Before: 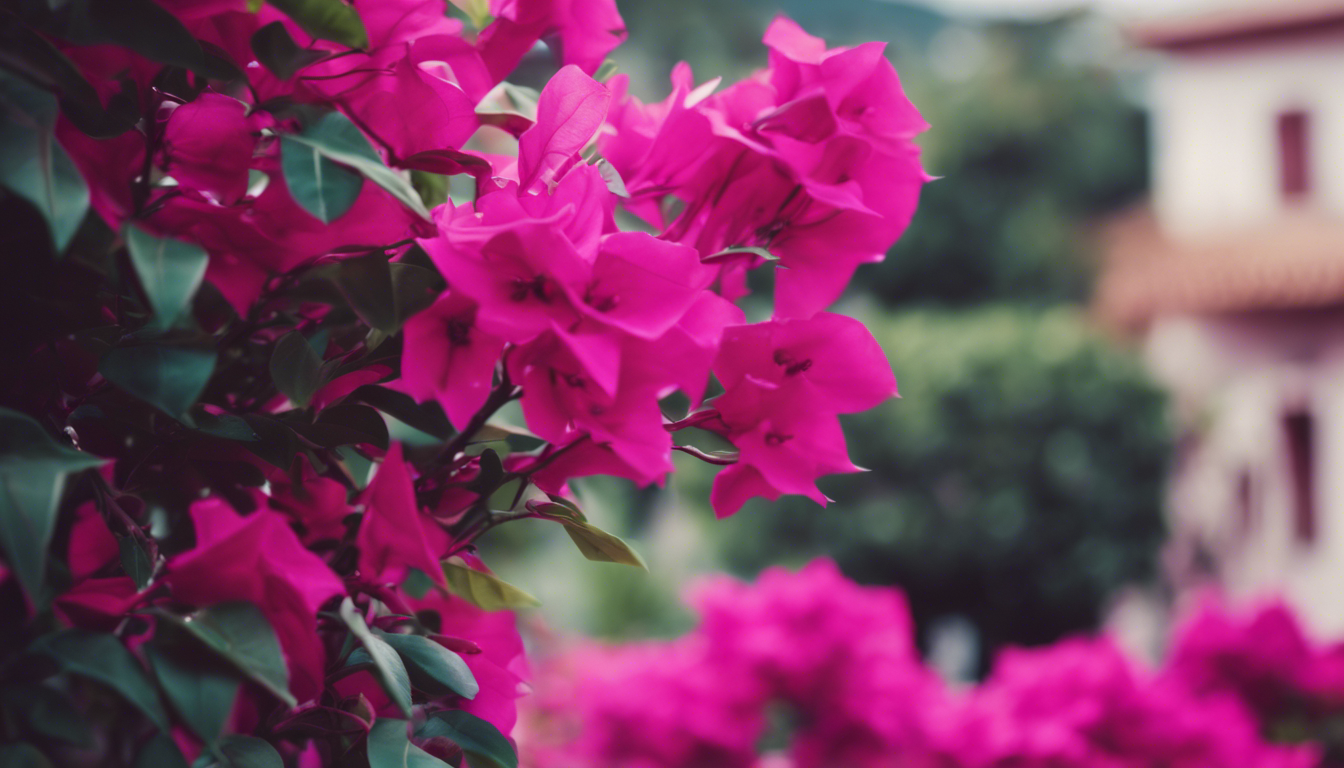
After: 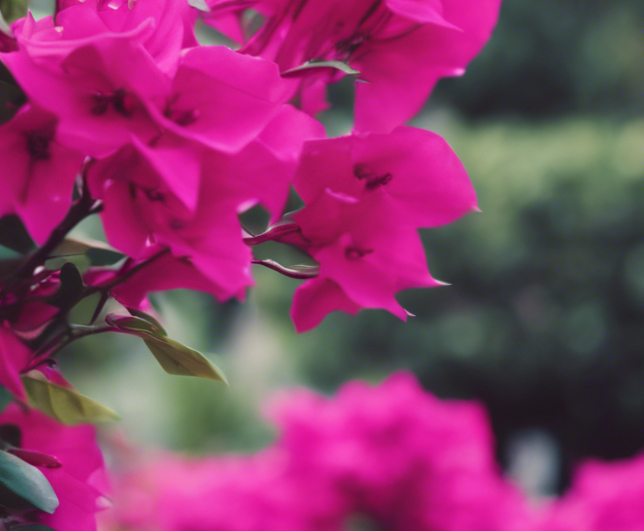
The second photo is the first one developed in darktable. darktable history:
shadows and highlights: shadows -10.16, white point adjustment 1.68, highlights 10.42
crop: left 31.313%, top 24.274%, right 20.356%, bottom 6.518%
